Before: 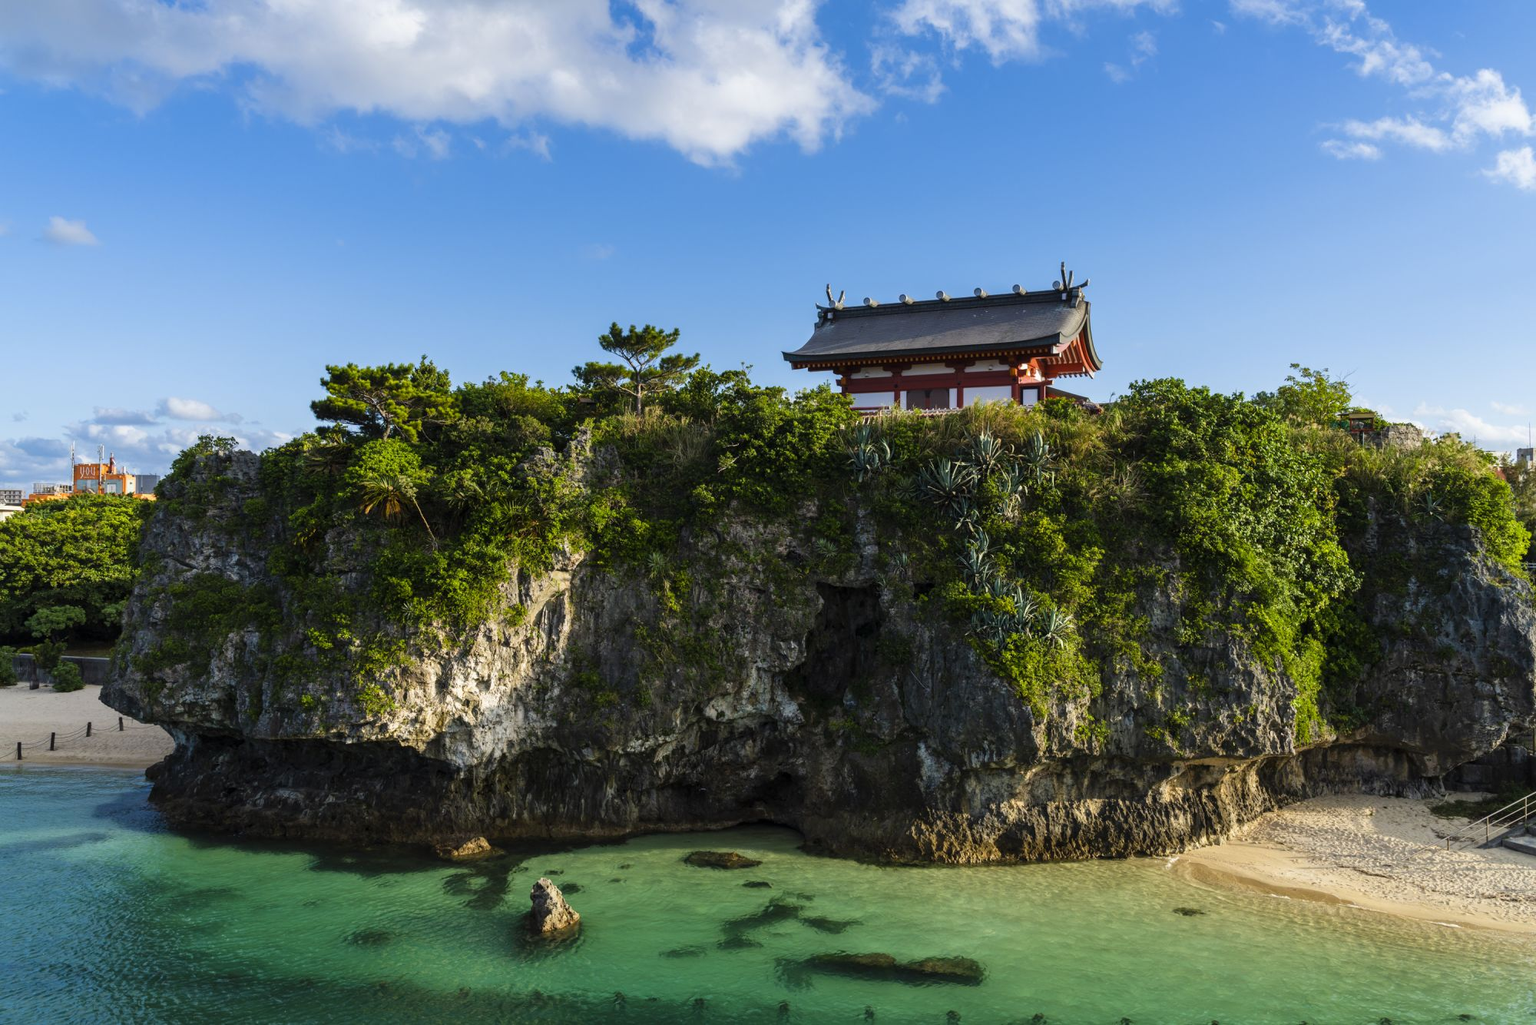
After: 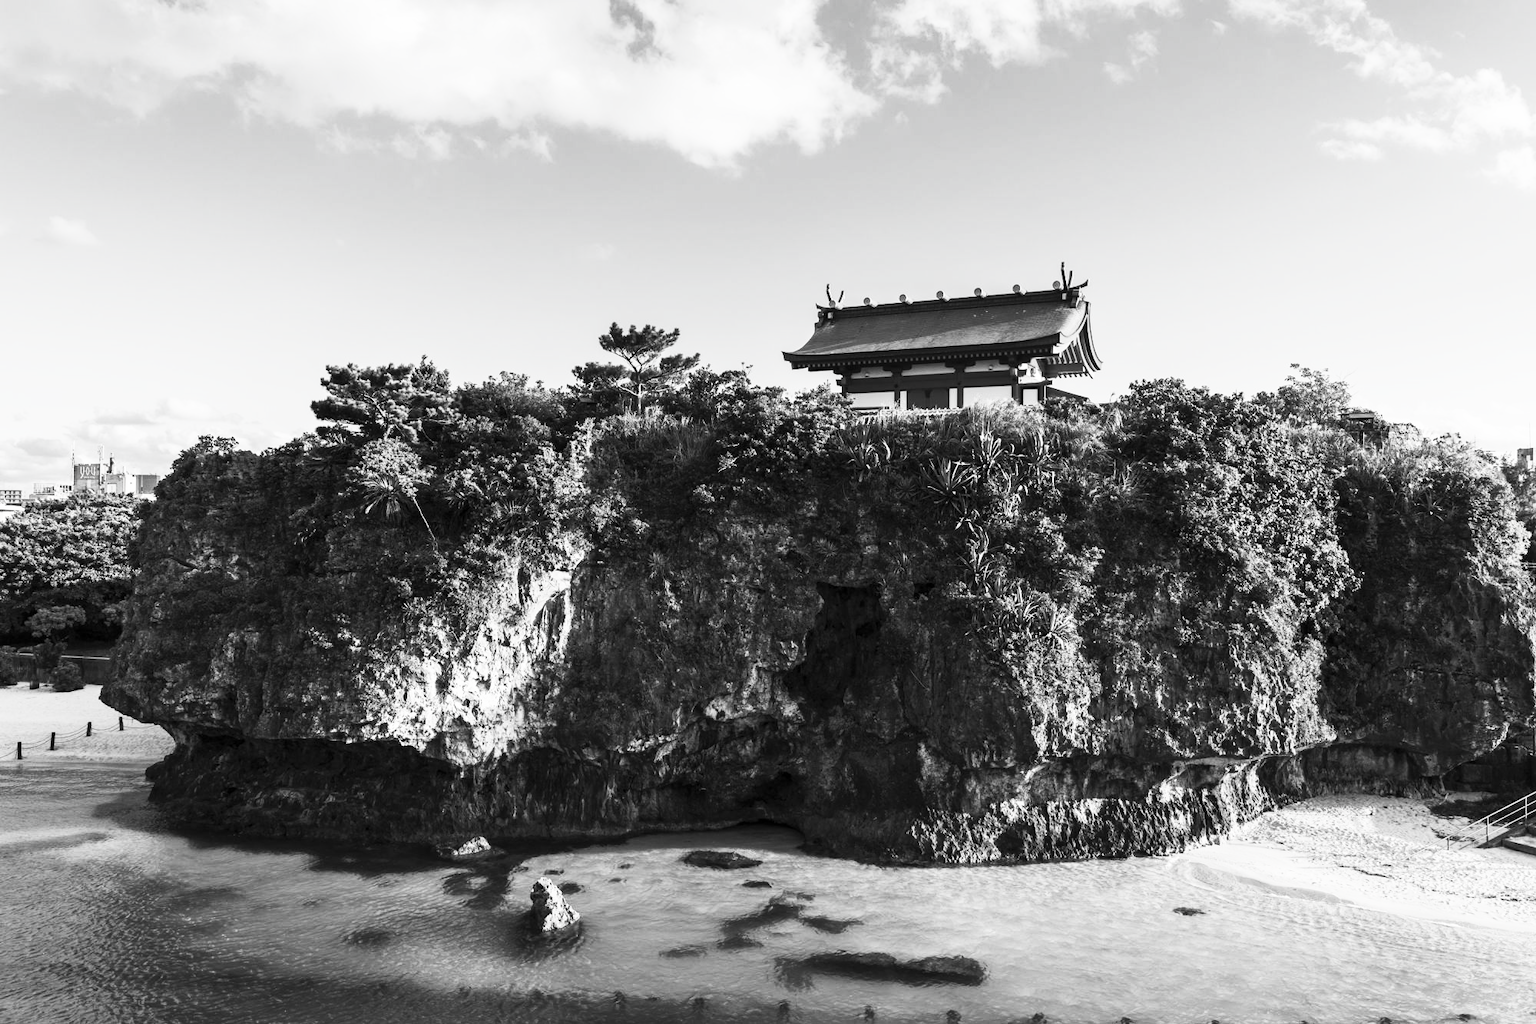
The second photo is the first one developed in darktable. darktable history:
contrast brightness saturation: contrast 0.536, brightness 0.47, saturation -0.995
